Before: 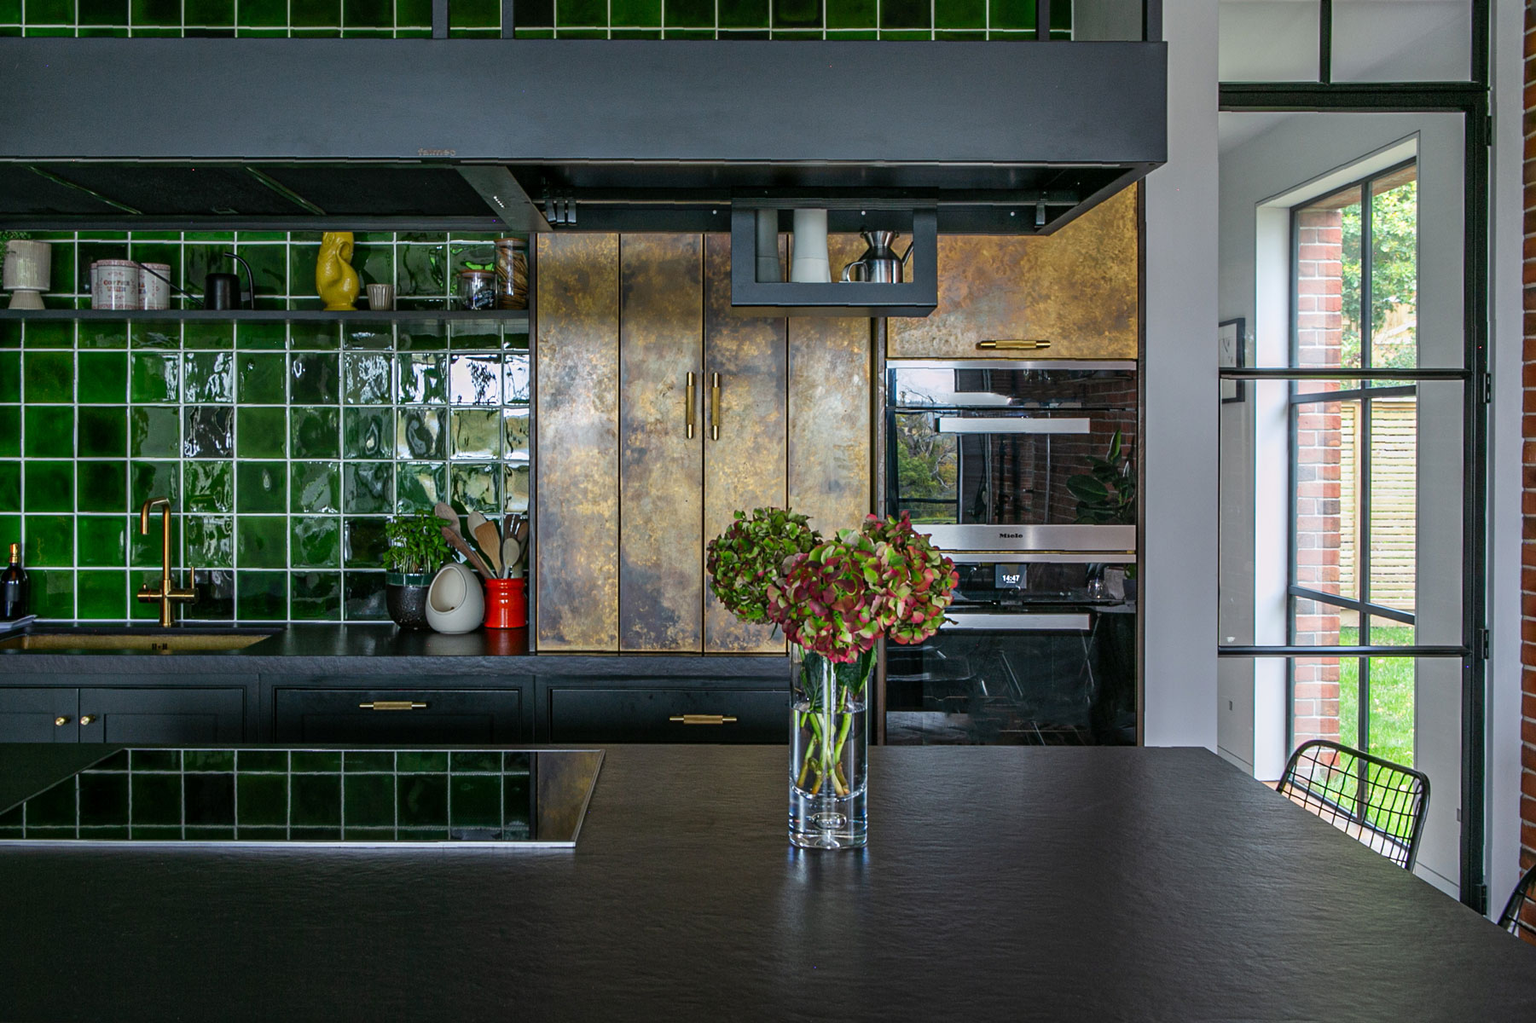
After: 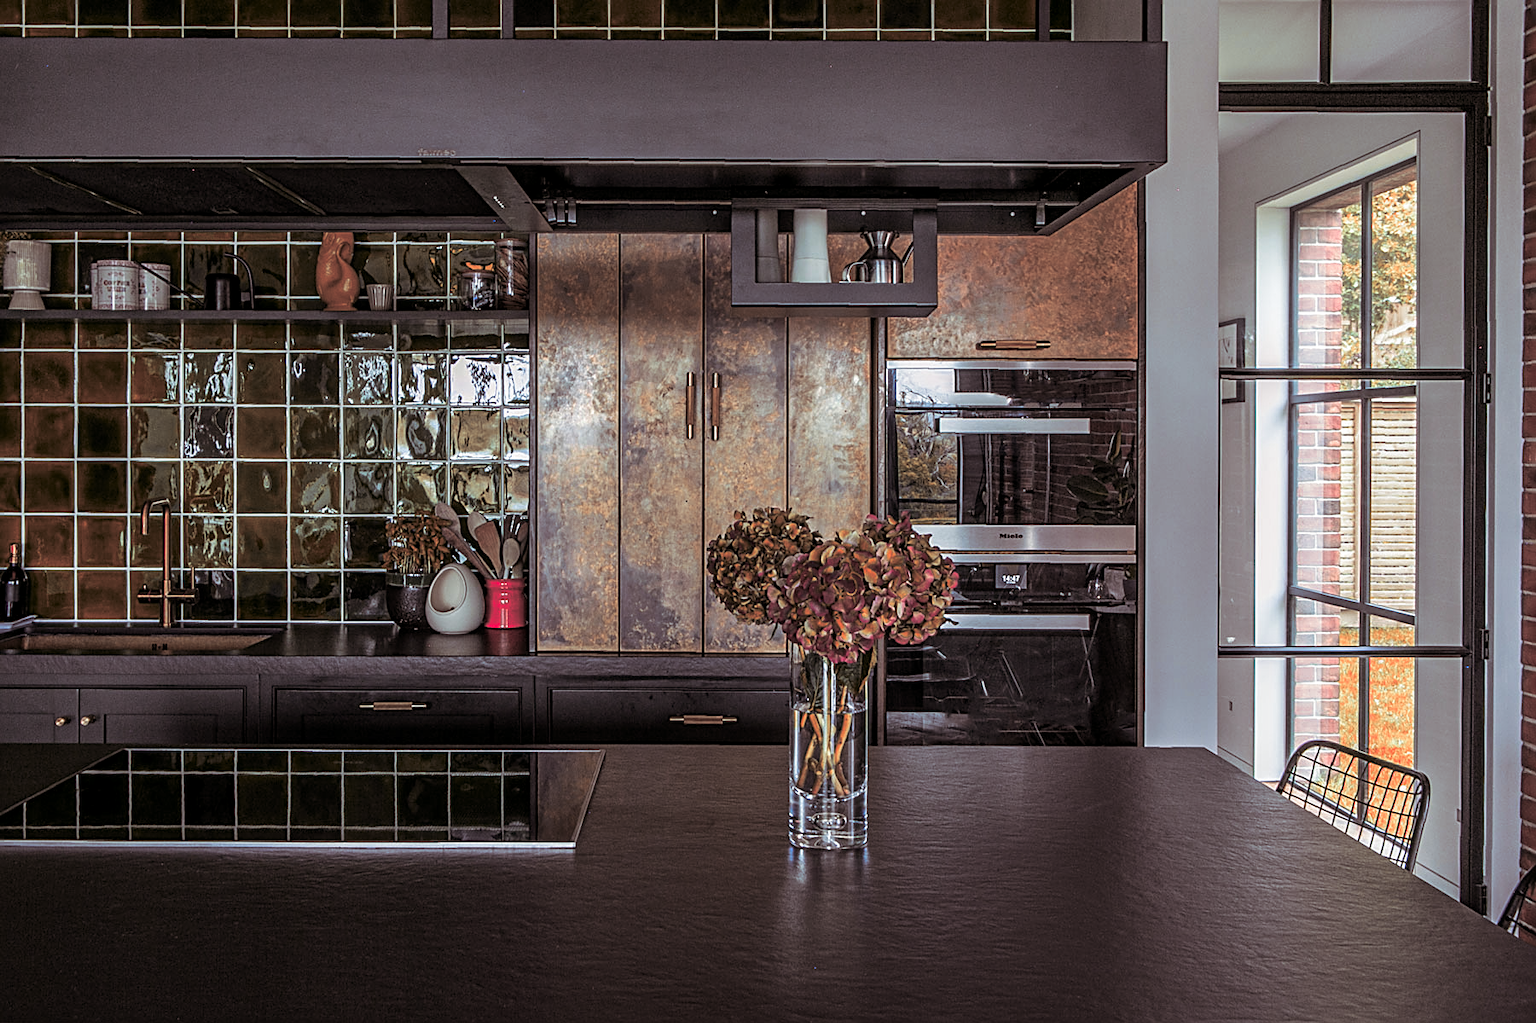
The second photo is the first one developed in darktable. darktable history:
sharpen: on, module defaults
color zones: curves: ch0 [(0.006, 0.385) (0.143, 0.563) (0.243, 0.321) (0.352, 0.464) (0.516, 0.456) (0.625, 0.5) (0.75, 0.5) (0.875, 0.5)]; ch1 [(0, 0.5) (0.134, 0.504) (0.246, 0.463) (0.421, 0.515) (0.5, 0.56) (0.625, 0.5) (0.75, 0.5) (0.875, 0.5)]; ch2 [(0, 0.5) (0.131, 0.426) (0.307, 0.289) (0.38, 0.188) (0.513, 0.216) (0.625, 0.548) (0.75, 0.468) (0.838, 0.396) (0.971, 0.311)]
local contrast: on, module defaults
split-toning: shadows › saturation 0.24, highlights › hue 54°, highlights › saturation 0.24
contrast equalizer: y [[0.5, 0.5, 0.472, 0.5, 0.5, 0.5], [0.5 ×6], [0.5 ×6], [0 ×6], [0 ×6]]
